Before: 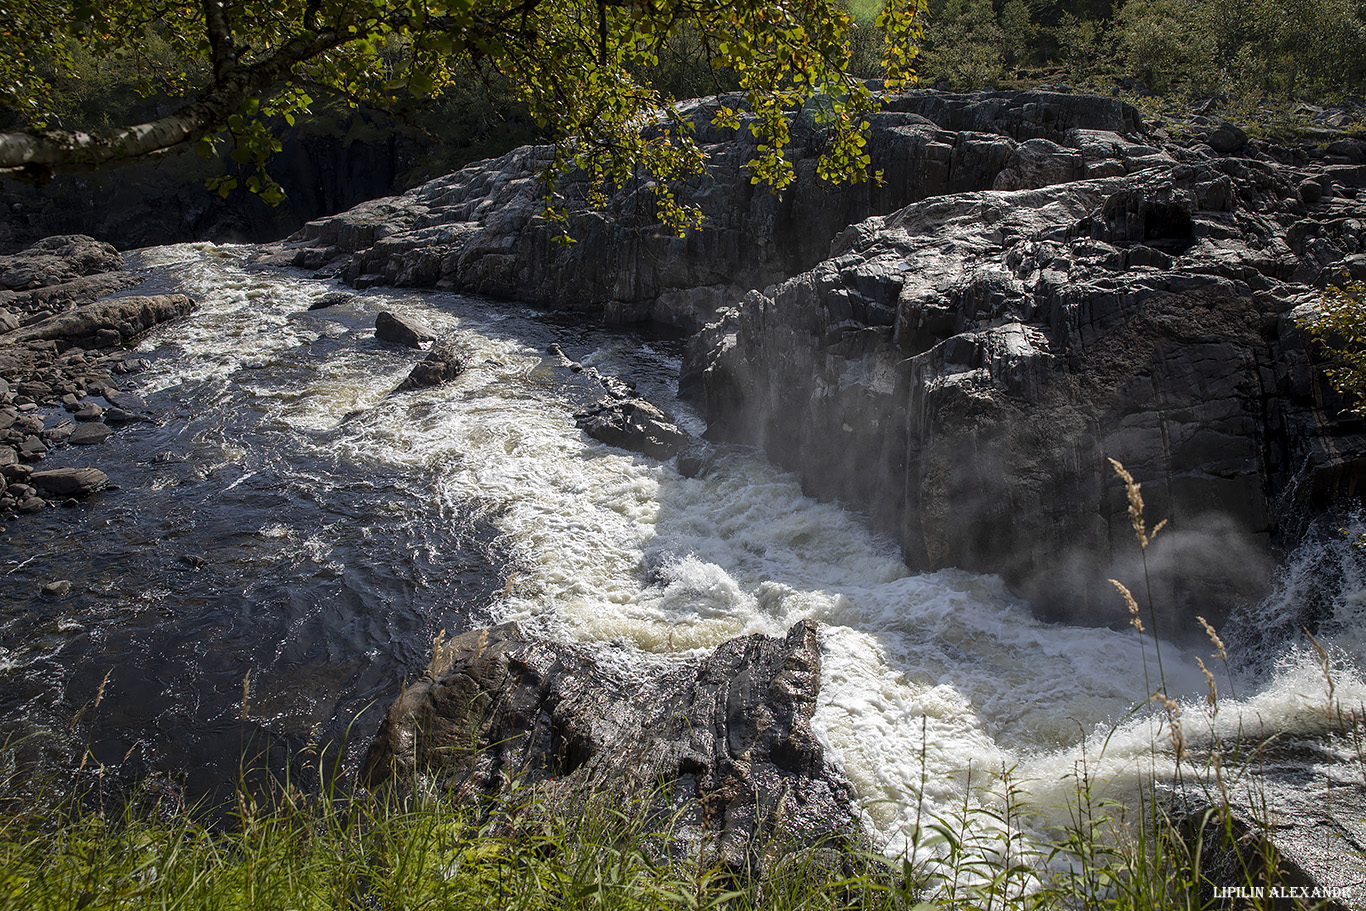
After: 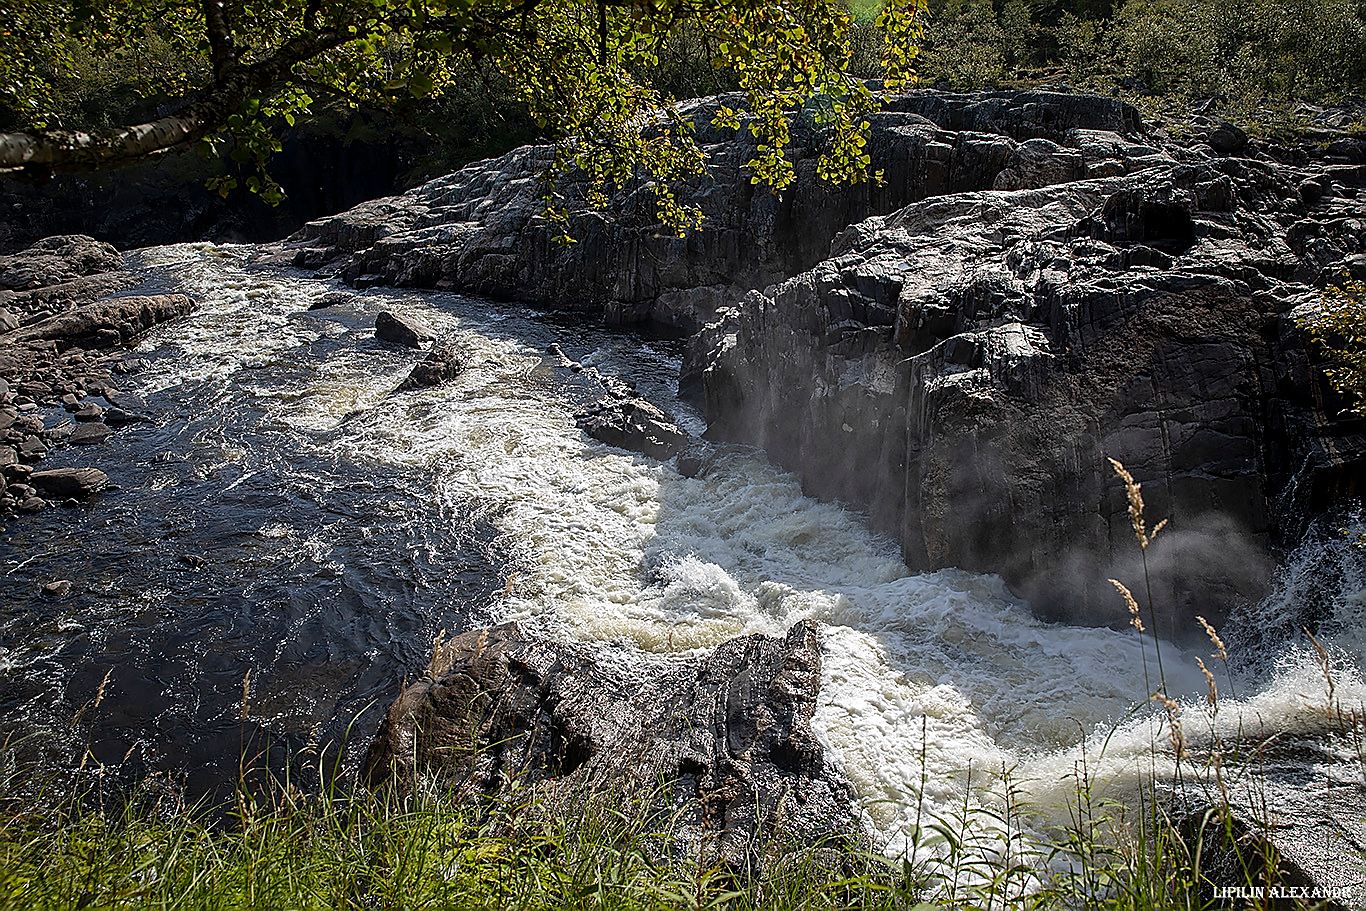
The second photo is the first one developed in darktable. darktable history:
sharpen: radius 1.384, amount 1.264, threshold 0.678
